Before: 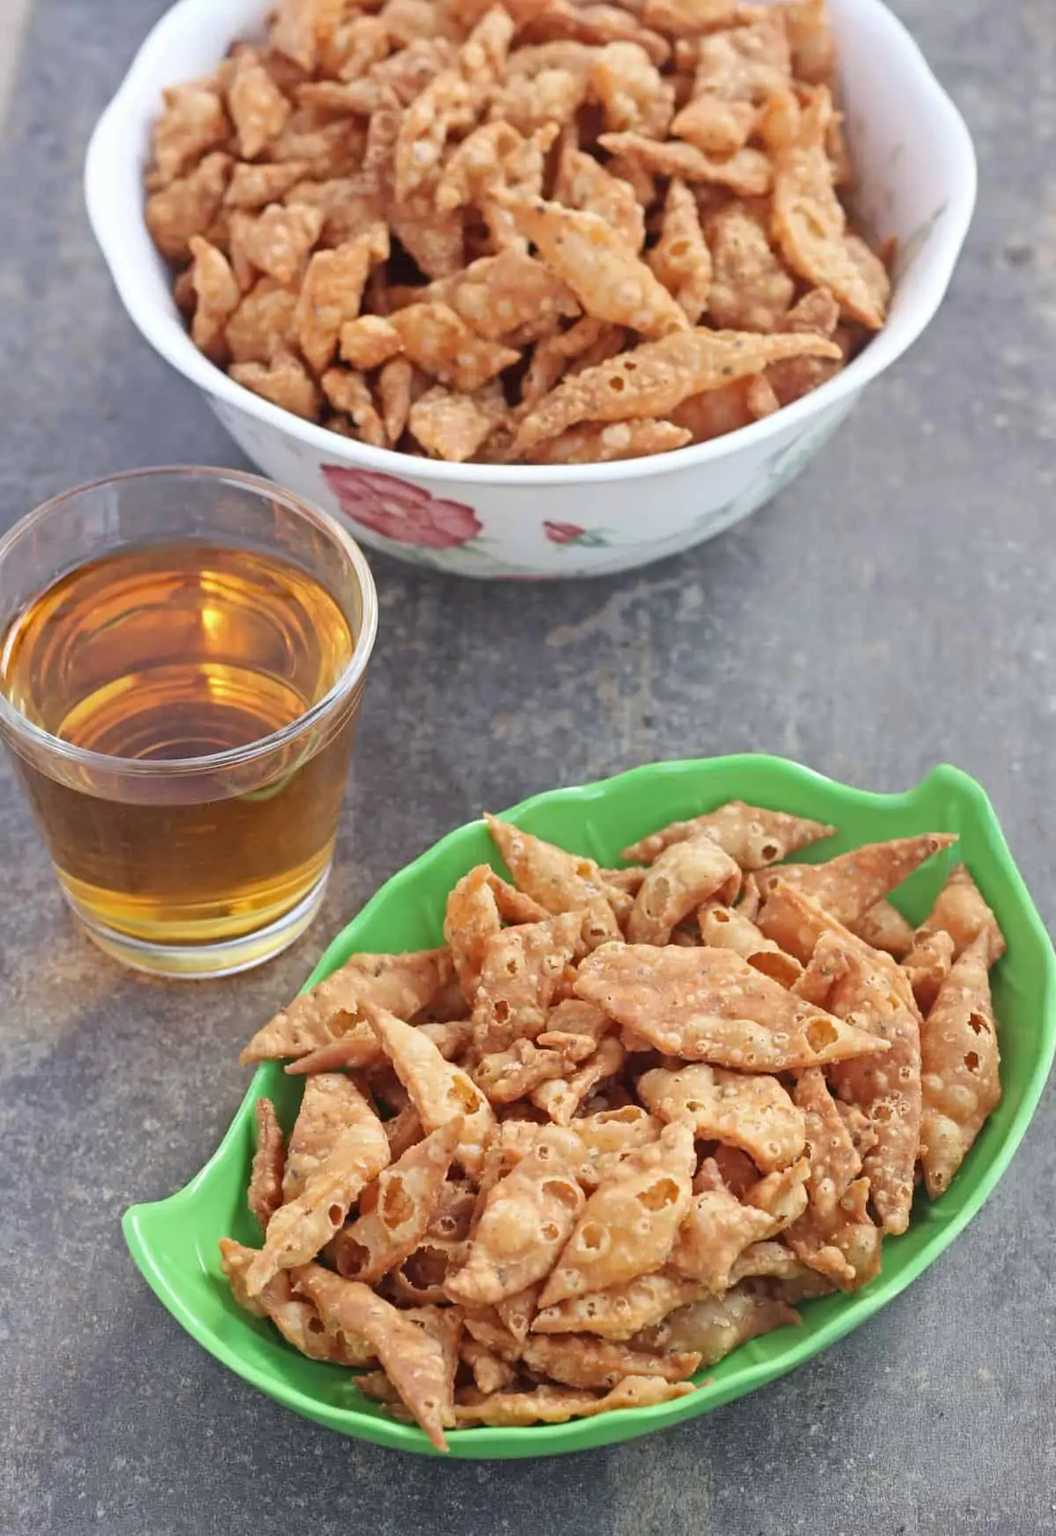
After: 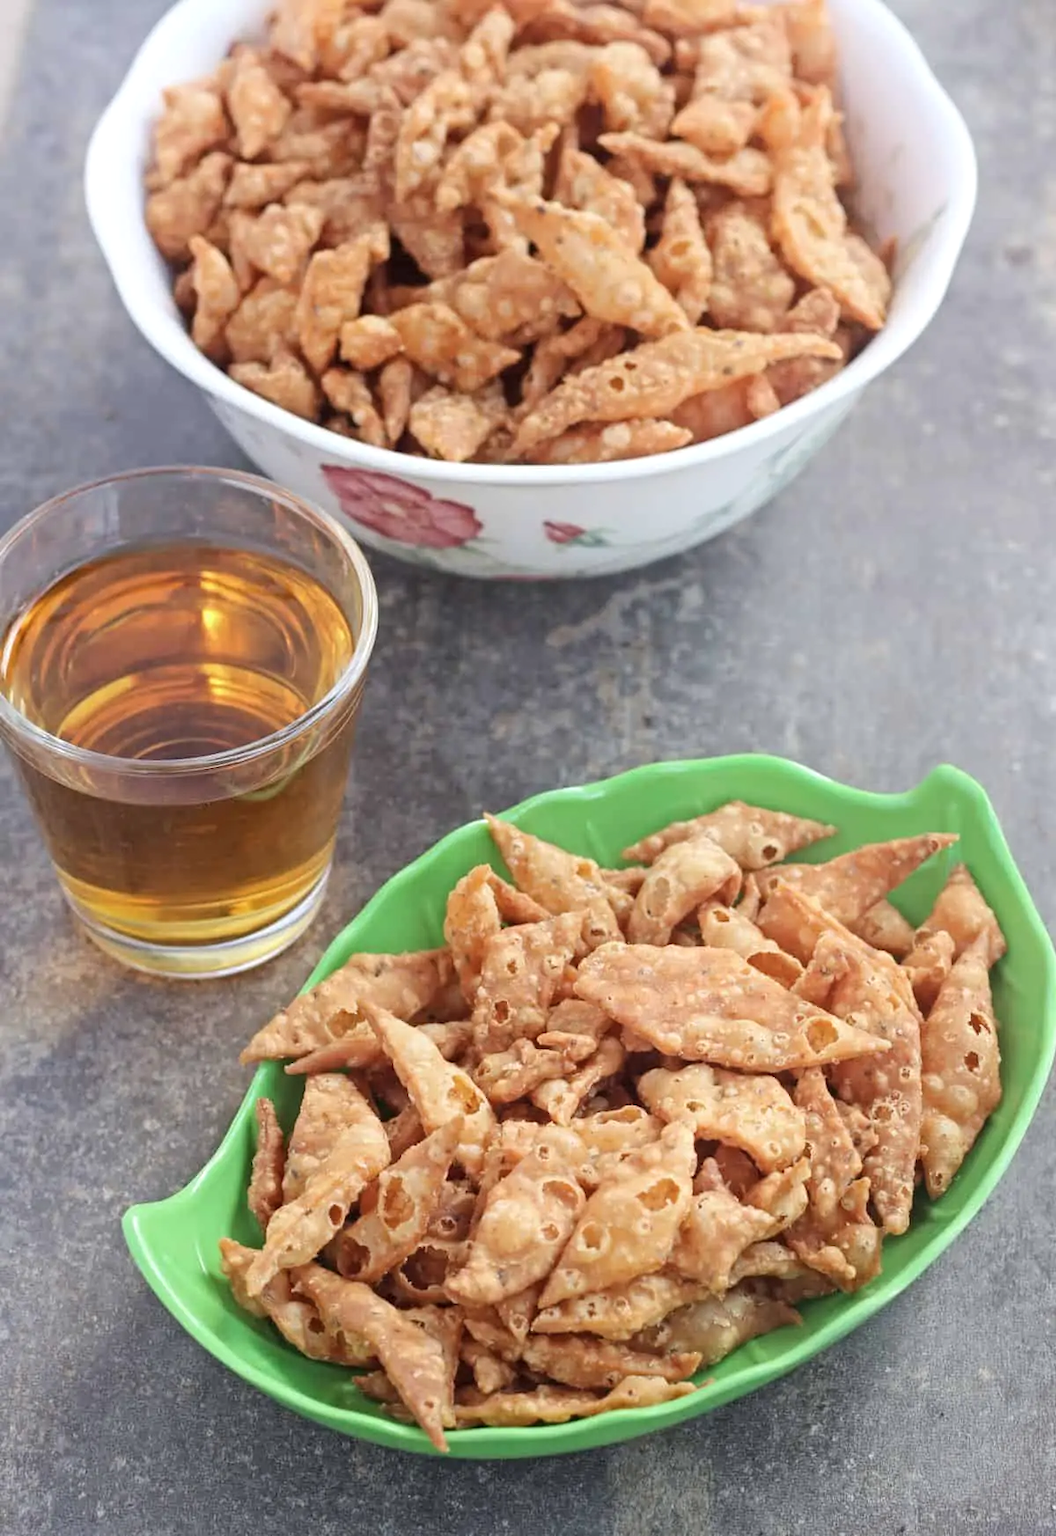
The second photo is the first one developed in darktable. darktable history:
contrast brightness saturation: saturation -0.056
local contrast: highlights 102%, shadows 99%, detail 119%, midtone range 0.2
shadows and highlights: highlights 69.17, soften with gaussian
